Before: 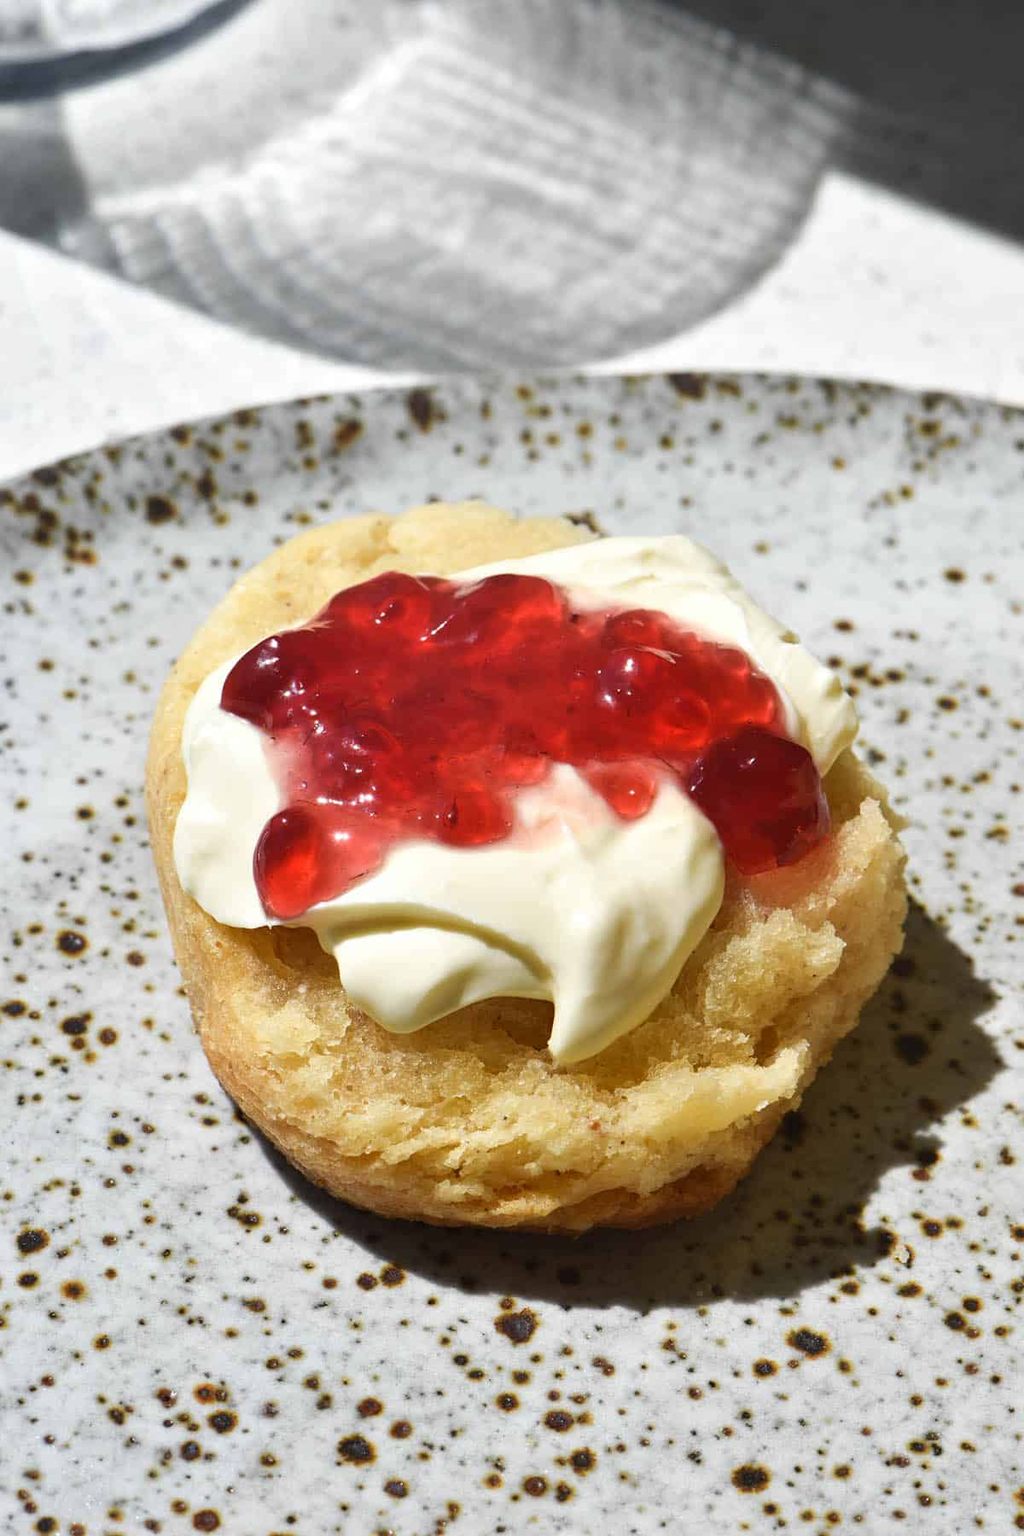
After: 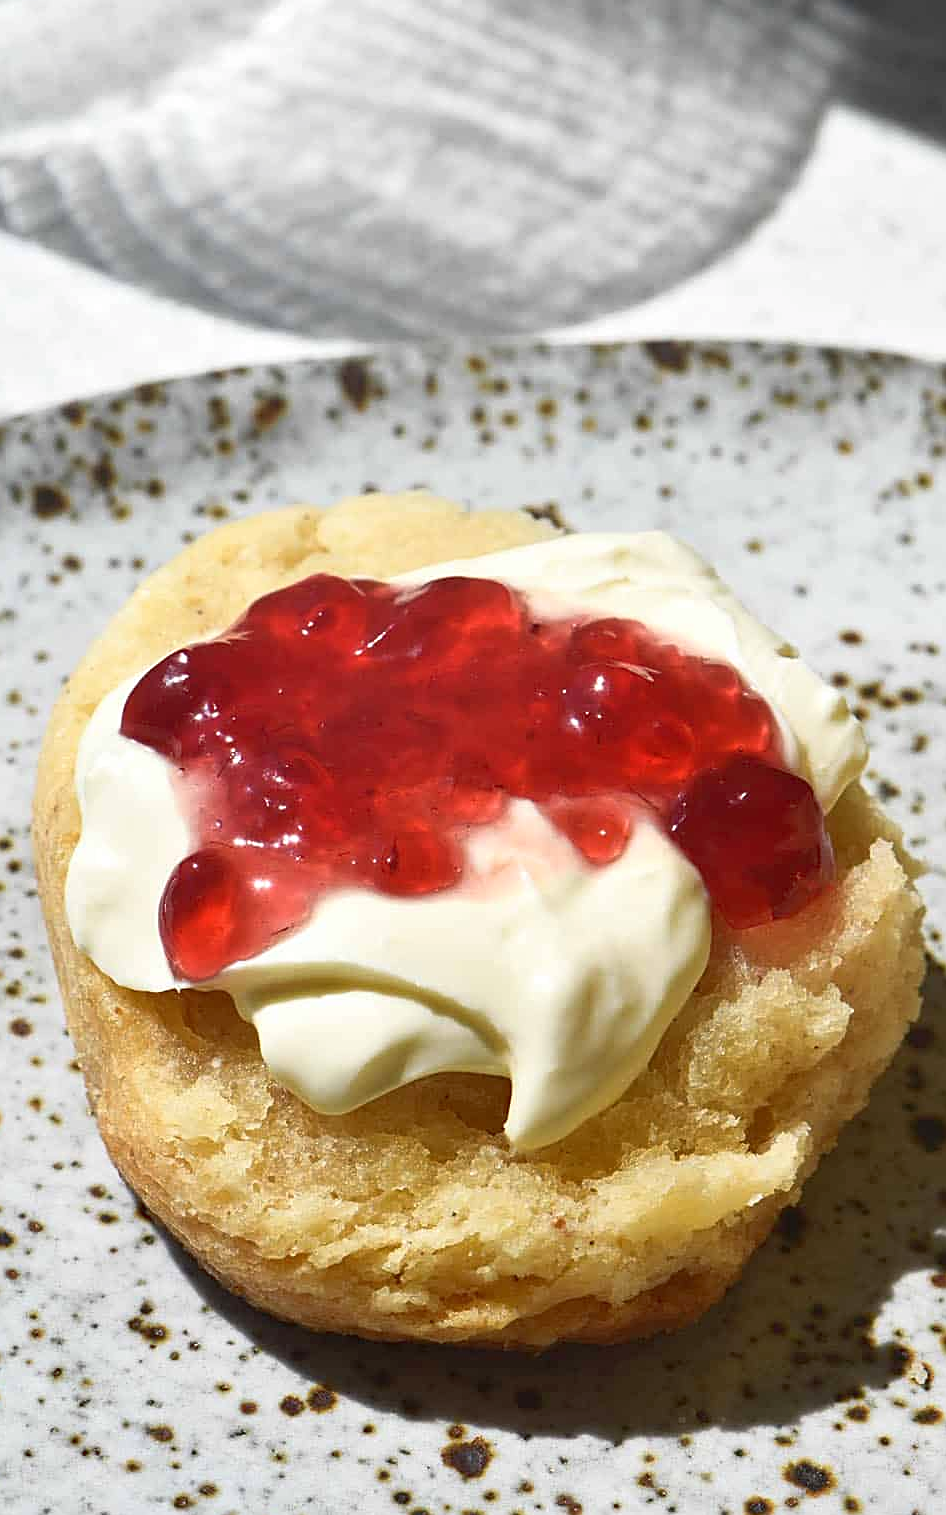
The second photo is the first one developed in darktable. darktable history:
tone curve: curves: ch0 [(0, 0.024) (0.119, 0.146) (0.474, 0.464) (0.718, 0.721) (0.817, 0.839) (1, 0.998)]; ch1 [(0, 0) (0.377, 0.416) (0.439, 0.451) (0.477, 0.477) (0.501, 0.504) (0.538, 0.544) (0.58, 0.602) (0.664, 0.676) (0.783, 0.804) (1, 1)]; ch2 [(0, 0) (0.38, 0.405) (0.463, 0.456) (0.498, 0.497) (0.524, 0.535) (0.578, 0.576) (0.648, 0.665) (1, 1)], color space Lab, linked channels, preserve colors none
sharpen: on, module defaults
crop: left 11.539%, top 5.363%, right 9.564%, bottom 10.462%
